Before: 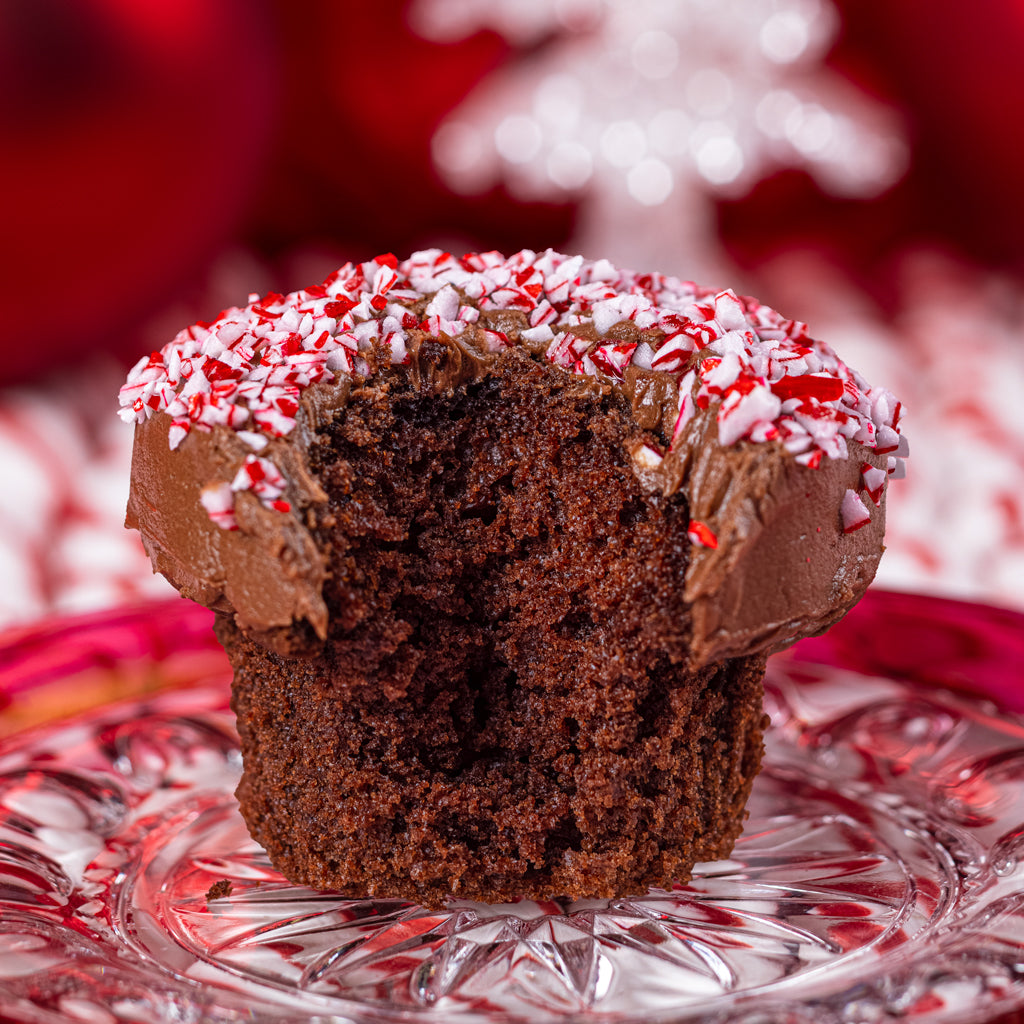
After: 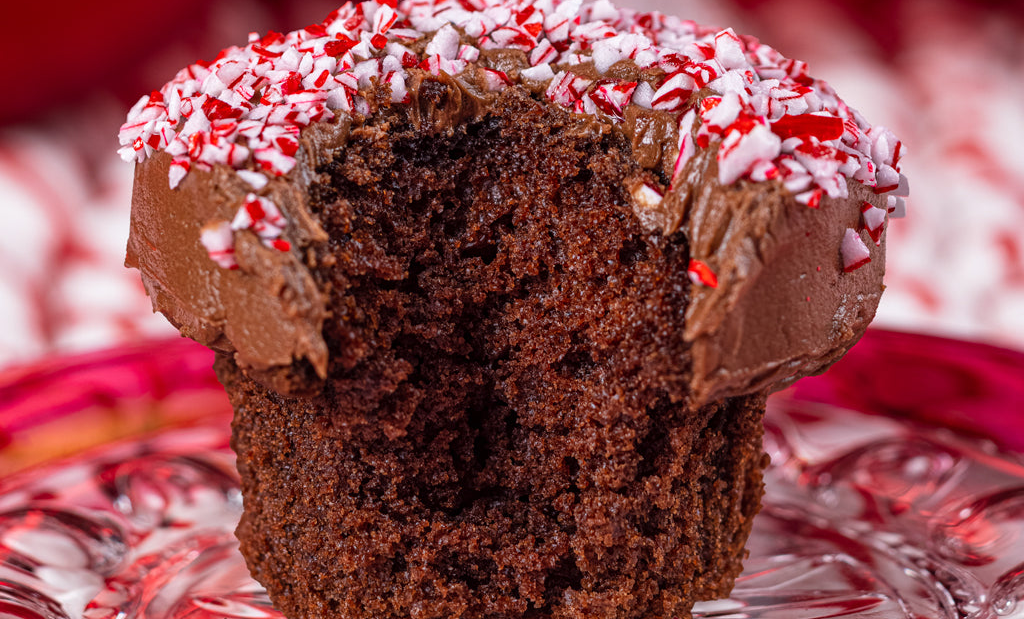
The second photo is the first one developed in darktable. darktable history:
crop and rotate: top 25.531%, bottom 13.98%
